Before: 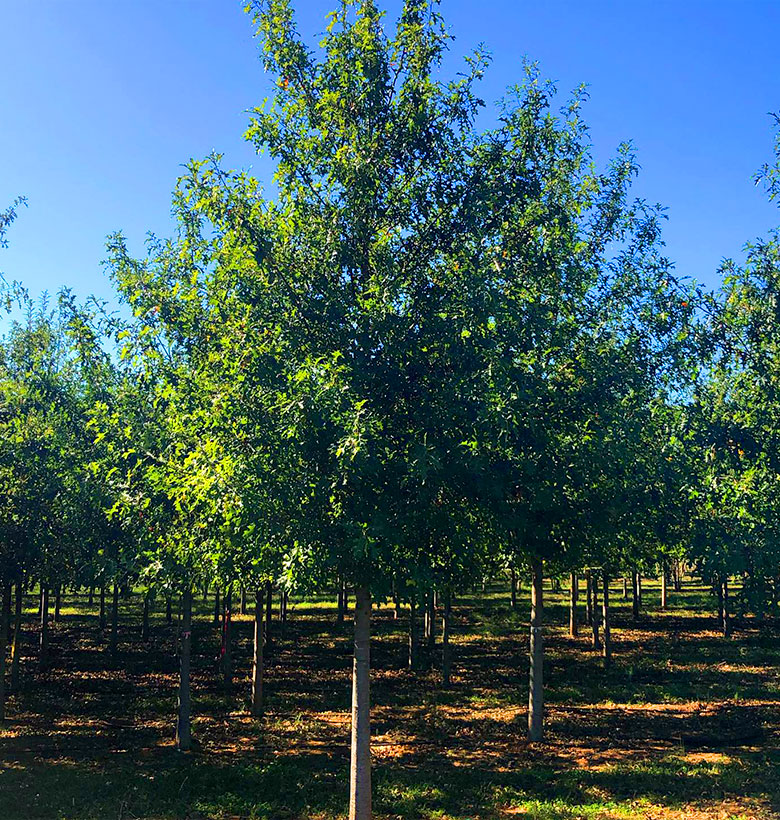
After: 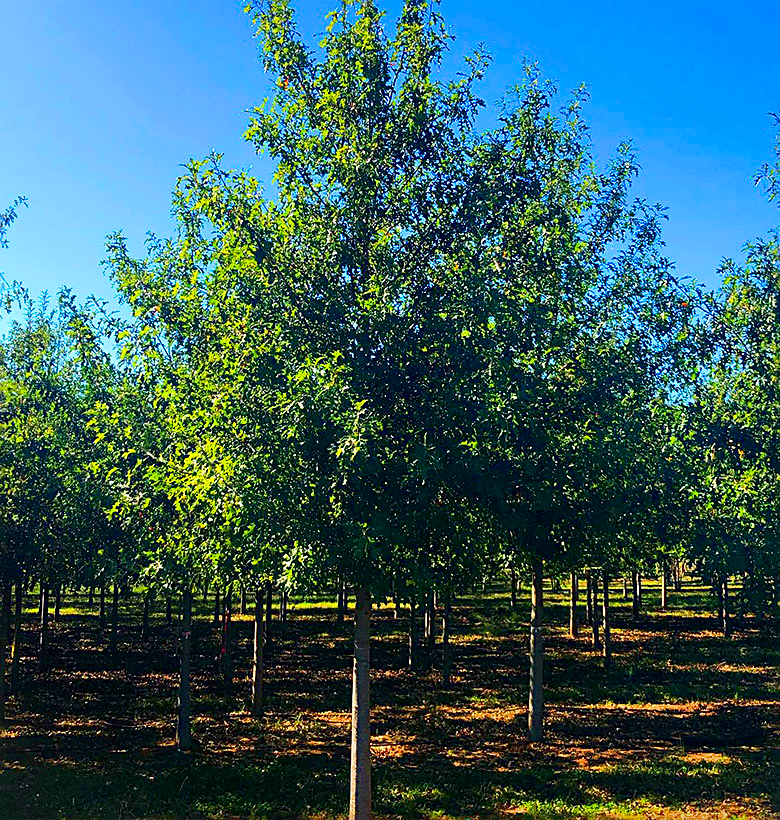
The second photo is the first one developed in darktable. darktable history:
sharpen: on, module defaults
graduated density: rotation -180°, offset 27.42
contrast brightness saturation: contrast 0.09, saturation 0.28
